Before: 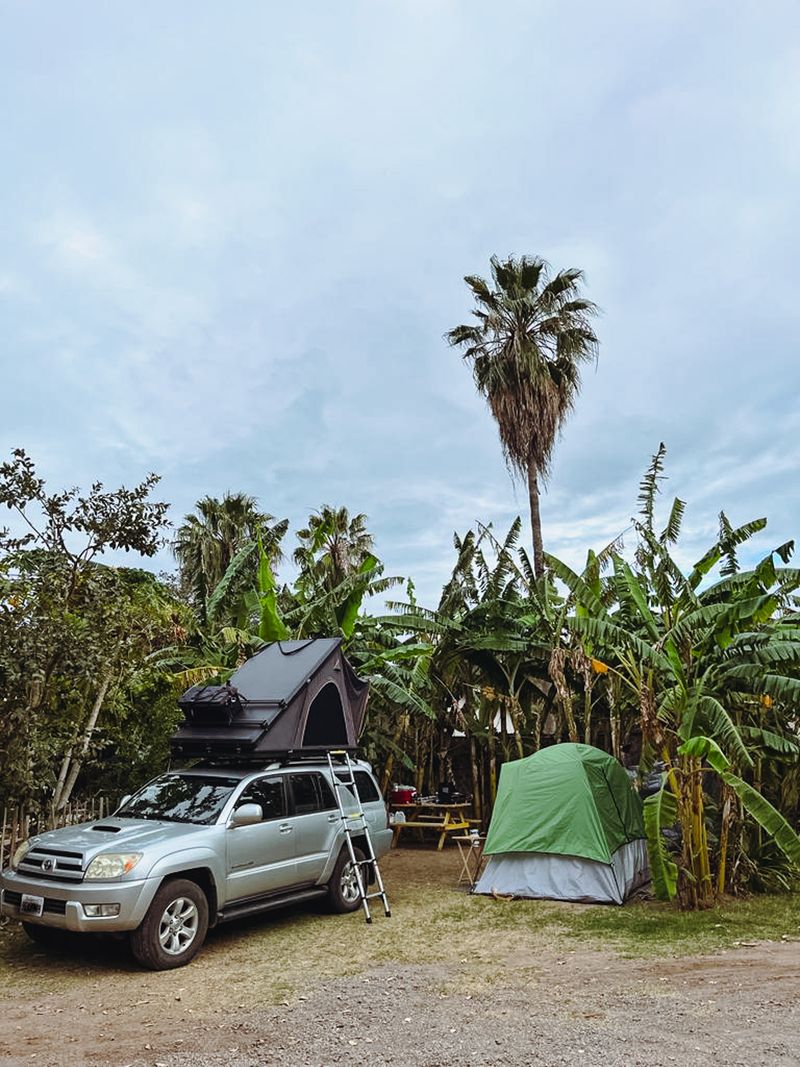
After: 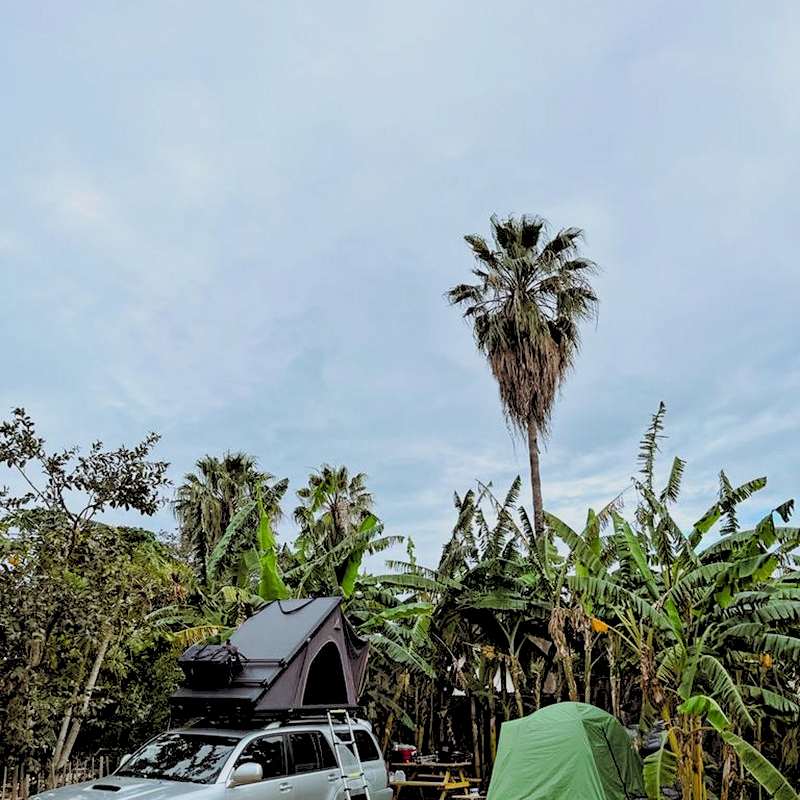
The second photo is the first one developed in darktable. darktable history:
rgb levels: preserve colors sum RGB, levels [[0.038, 0.433, 0.934], [0, 0.5, 1], [0, 0.5, 1]]
crop: top 3.857%, bottom 21.132%
